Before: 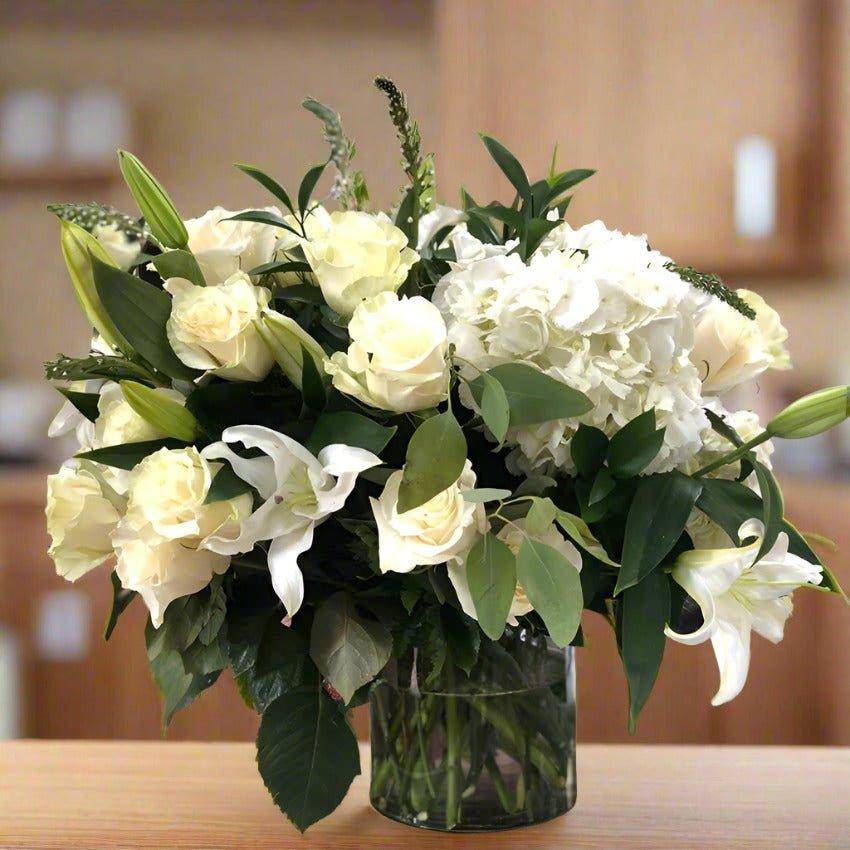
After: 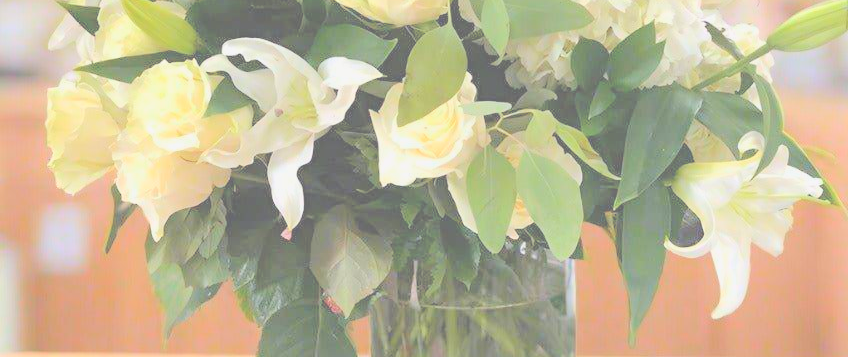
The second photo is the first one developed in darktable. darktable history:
contrast brightness saturation: brightness 1
crop: top 45.551%, bottom 12.262%
lowpass: radius 0.1, contrast 0.85, saturation 1.1, unbound 0
local contrast: mode bilateral grid, contrast 100, coarseness 100, detail 94%, midtone range 0.2
